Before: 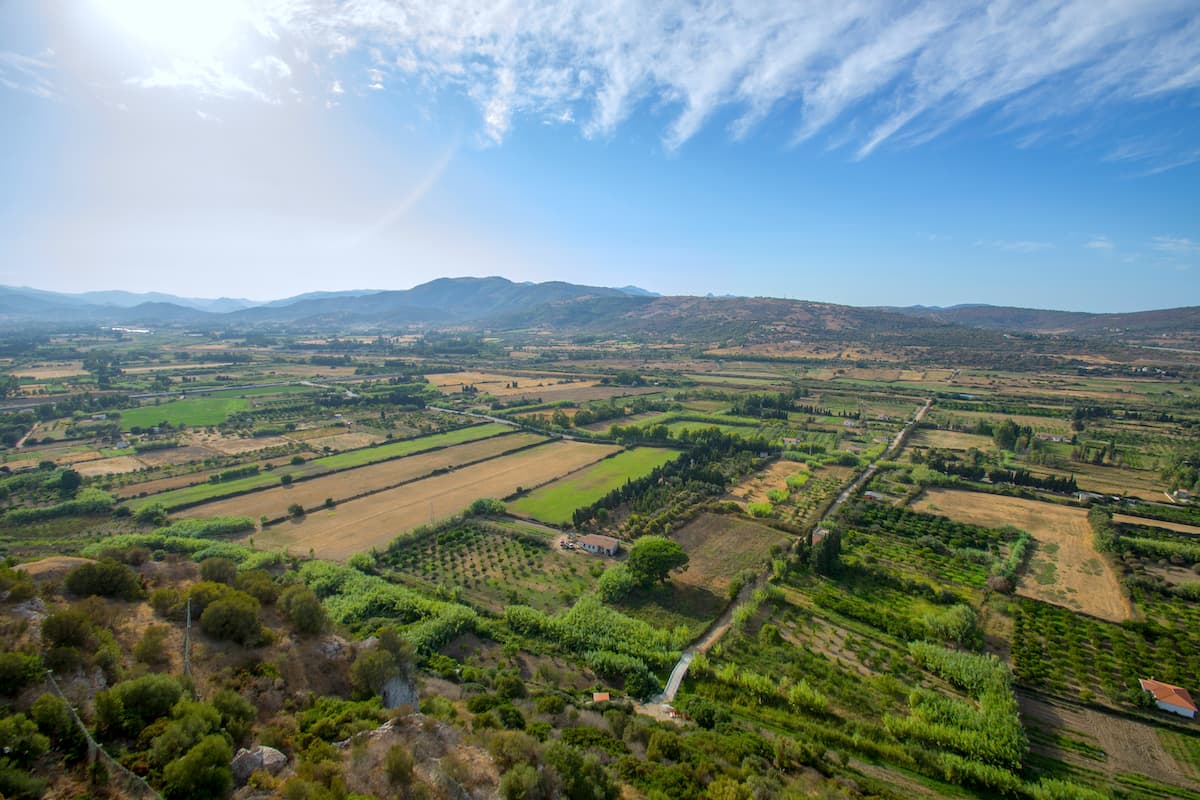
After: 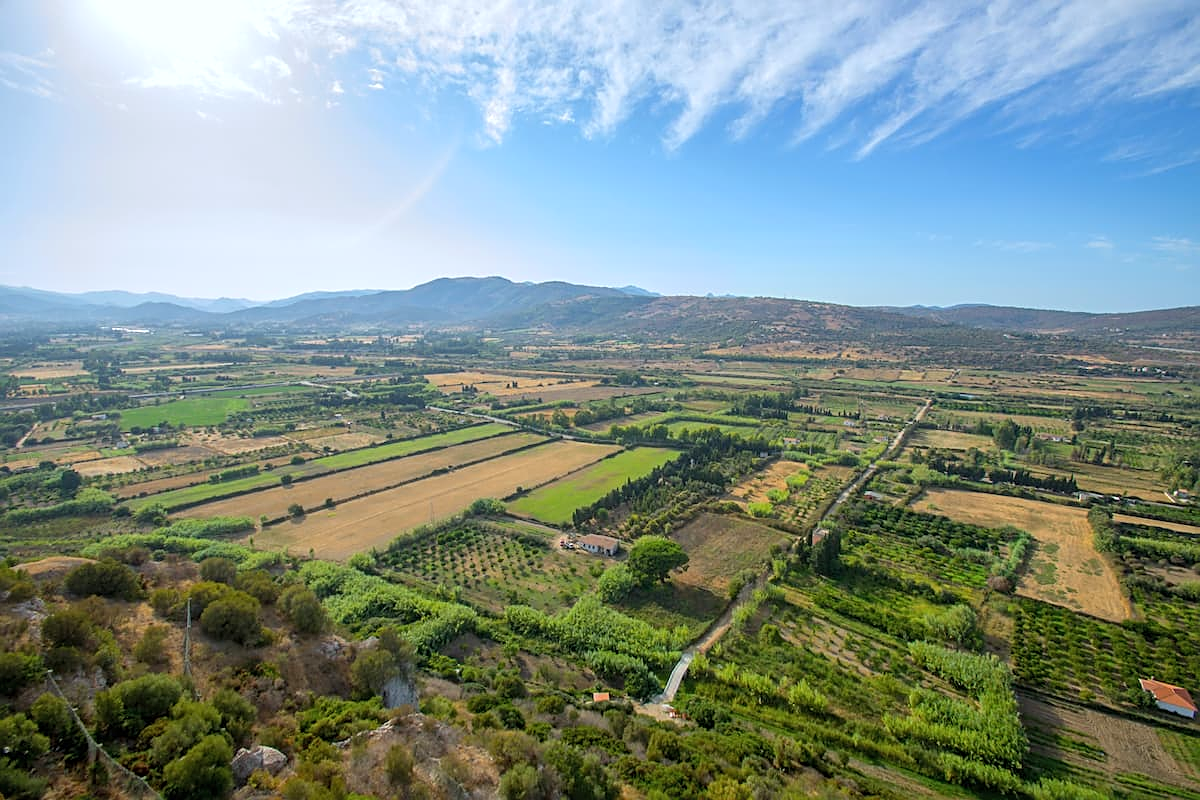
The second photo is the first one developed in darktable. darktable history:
sharpen: on, module defaults
color zones: curves: ch1 [(0, 0.523) (0.143, 0.545) (0.286, 0.52) (0.429, 0.506) (0.571, 0.503) (0.714, 0.503) (0.857, 0.508) (1, 0.523)]
exposure: exposure 0.078 EV, compensate highlight preservation false
contrast brightness saturation: contrast 0.05, brightness 0.06, saturation 0.01
